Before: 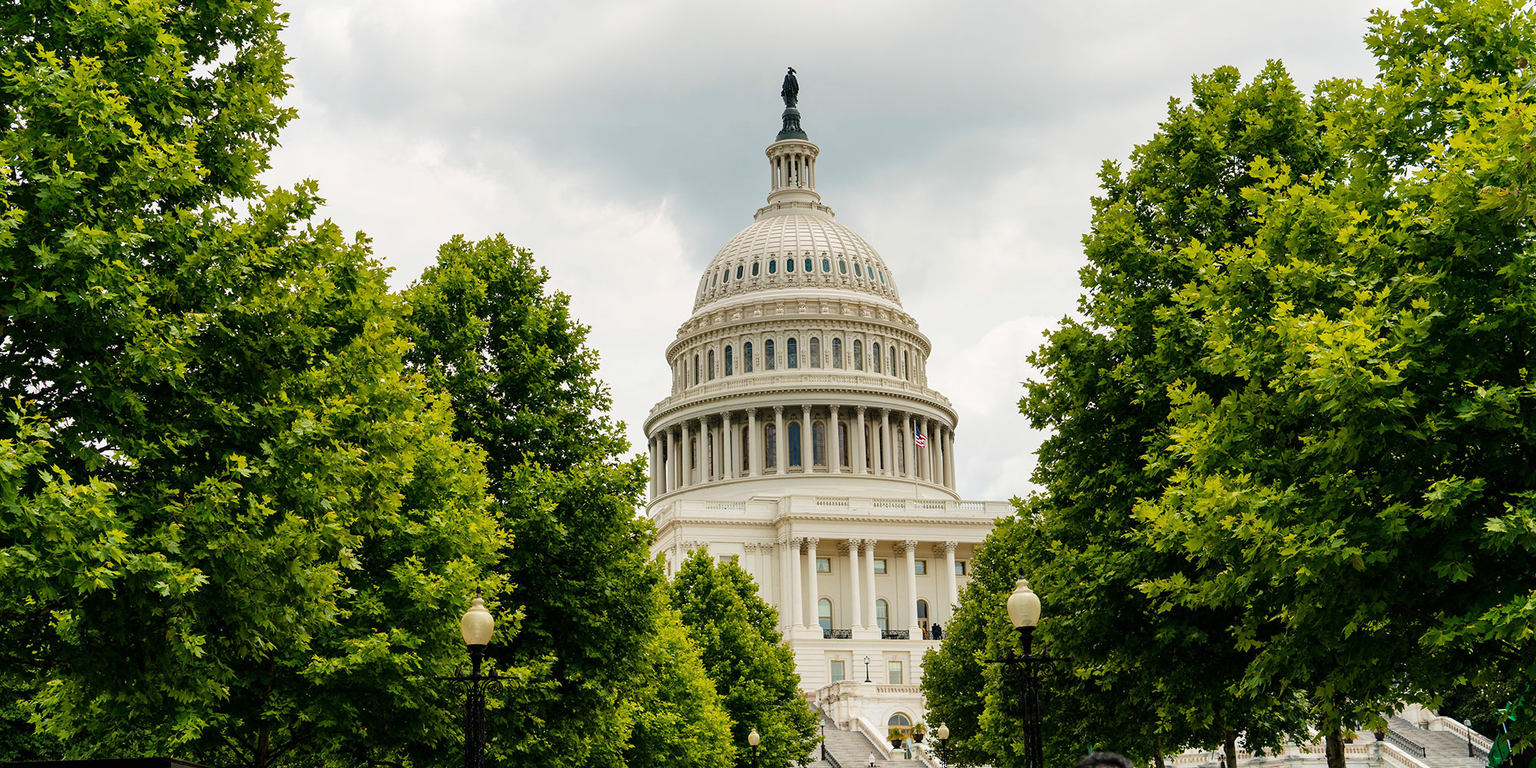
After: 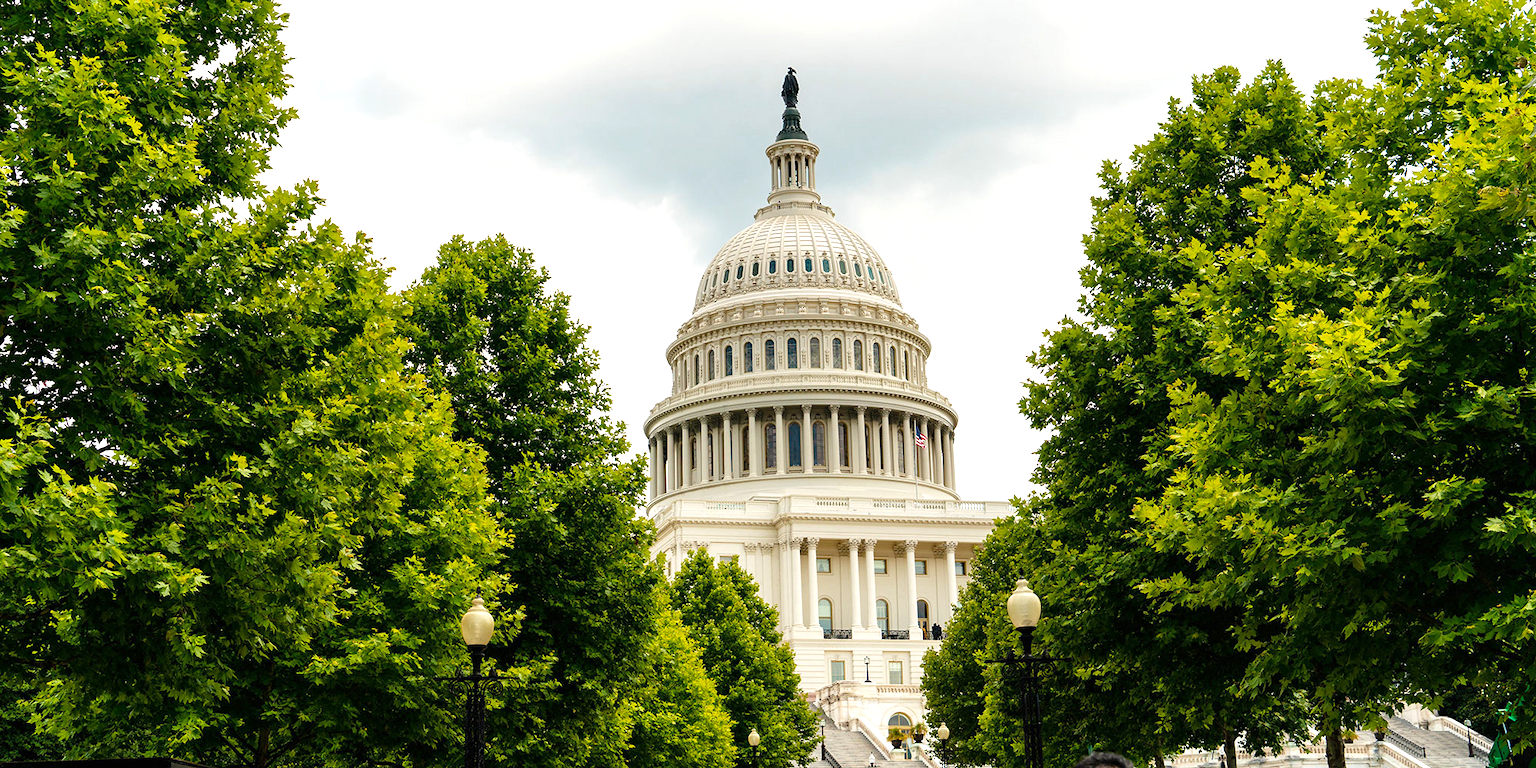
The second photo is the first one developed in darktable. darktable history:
color balance rgb: linear chroma grading › global chroma 0.251%, perceptual saturation grading › global saturation 0.21%, perceptual brilliance grading › global brilliance 11.967%
